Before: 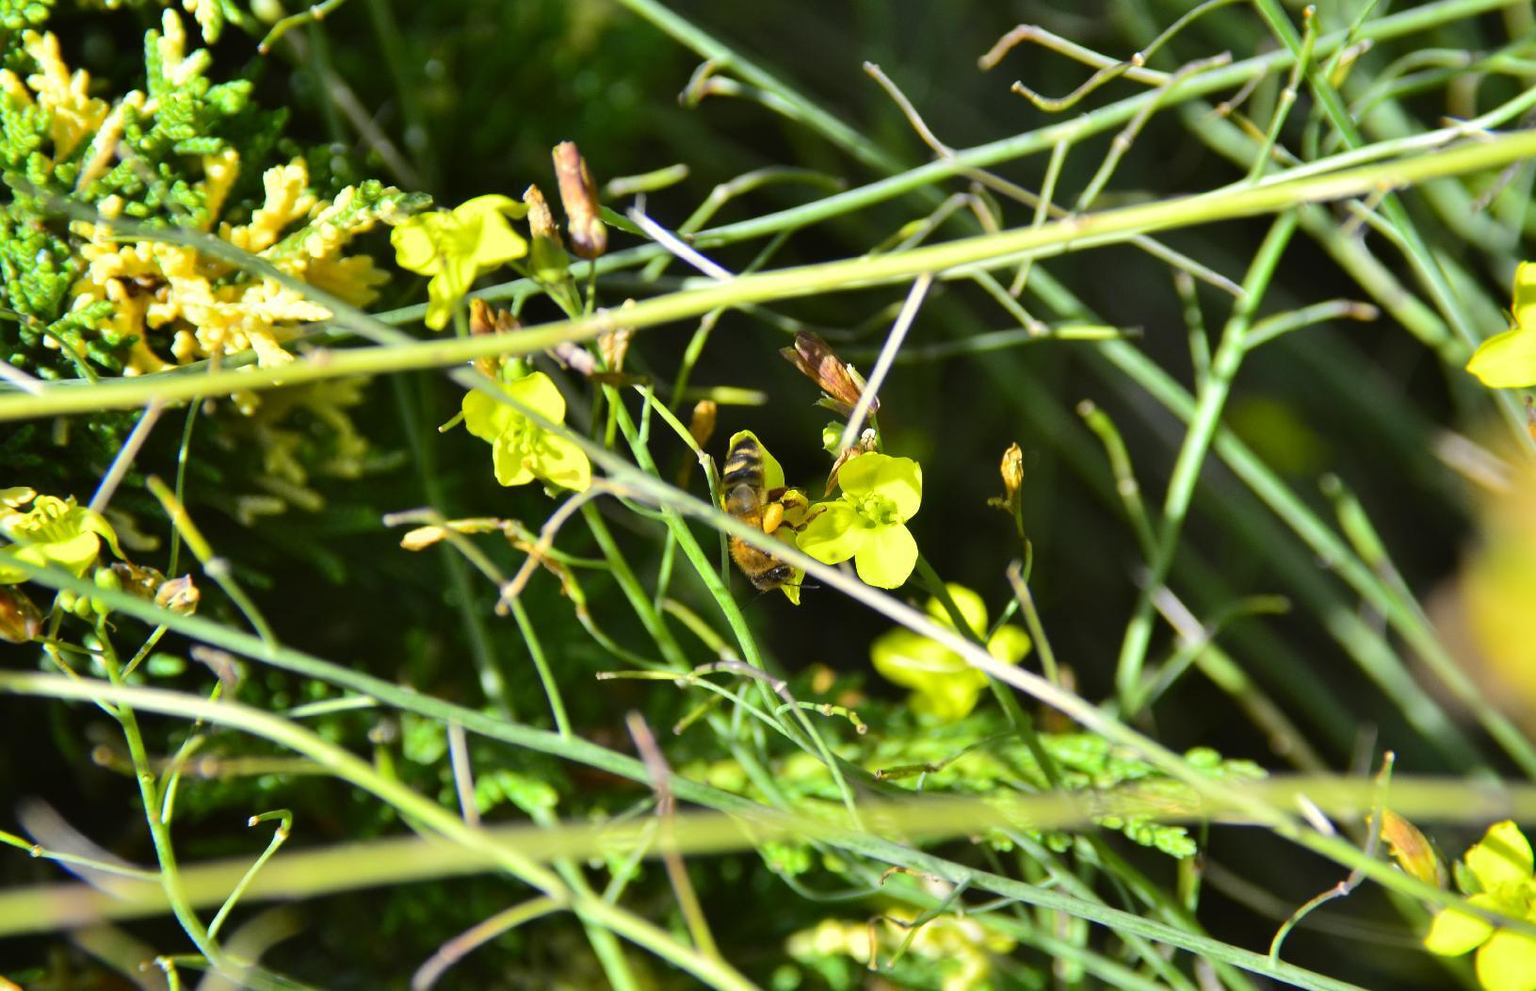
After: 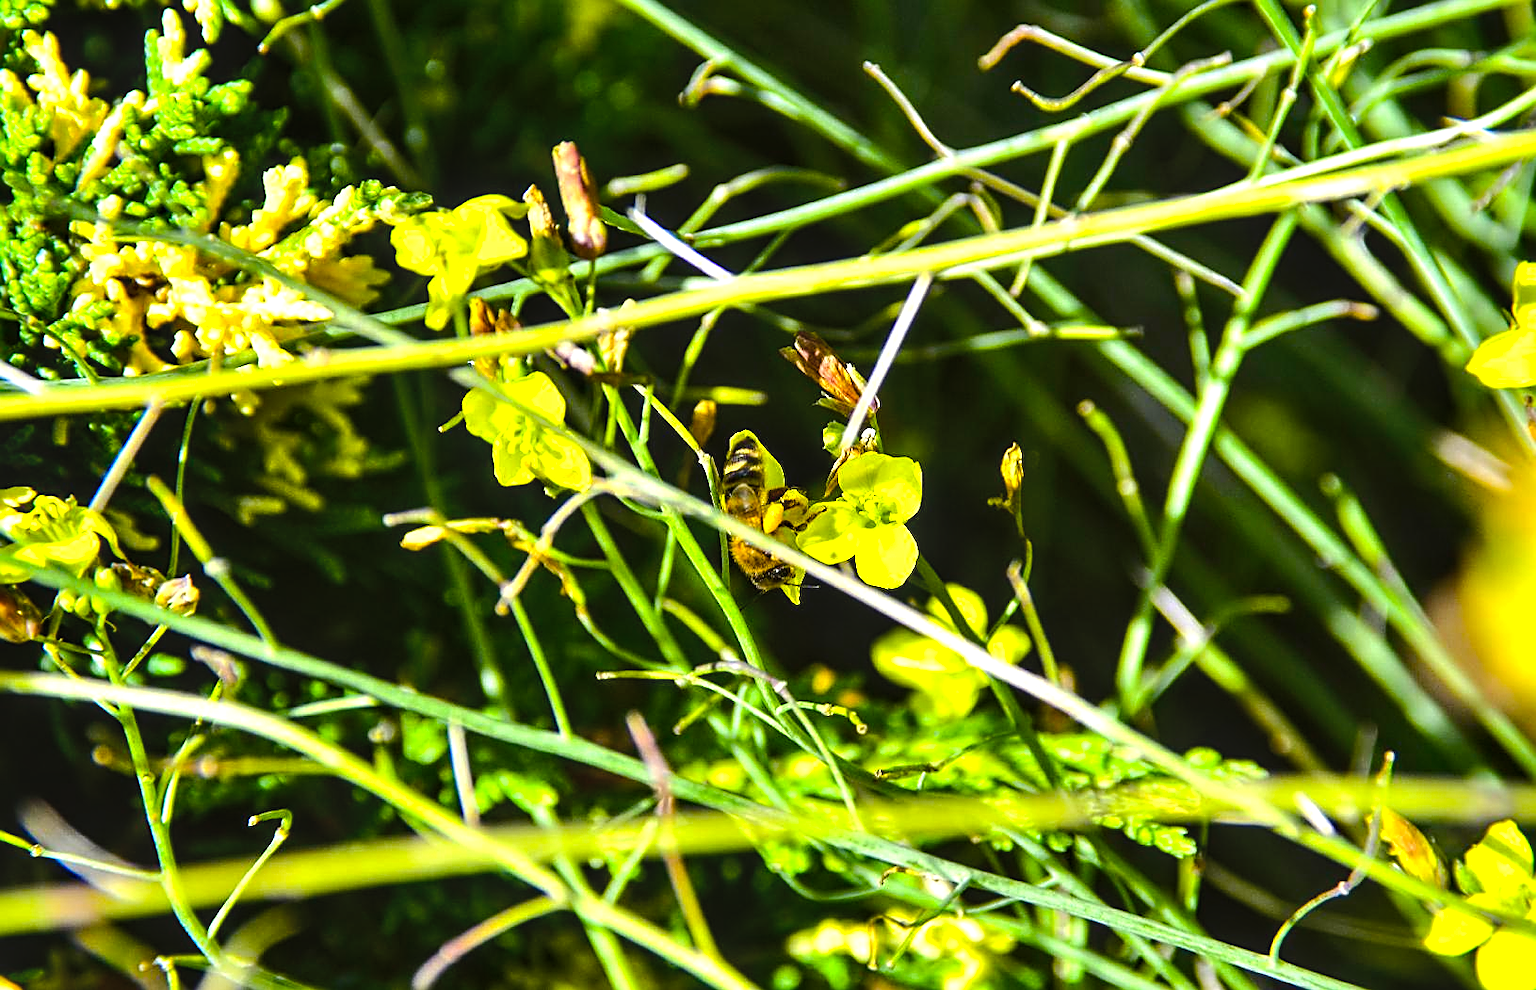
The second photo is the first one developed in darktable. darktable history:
color balance rgb: linear chroma grading › global chroma 14.86%, perceptual saturation grading › global saturation 20%, perceptual saturation grading › highlights -24.975%, perceptual saturation grading › shadows 50.32%, perceptual brilliance grading › highlights 17.807%, perceptual brilliance grading › mid-tones 32.228%, perceptual brilliance grading › shadows -31.507%, global vibrance 20%
local contrast: detail 130%
shadows and highlights: shadows 20.93, highlights -36.99, soften with gaussian
sharpen: amount 0.733
tone equalizer: on, module defaults
